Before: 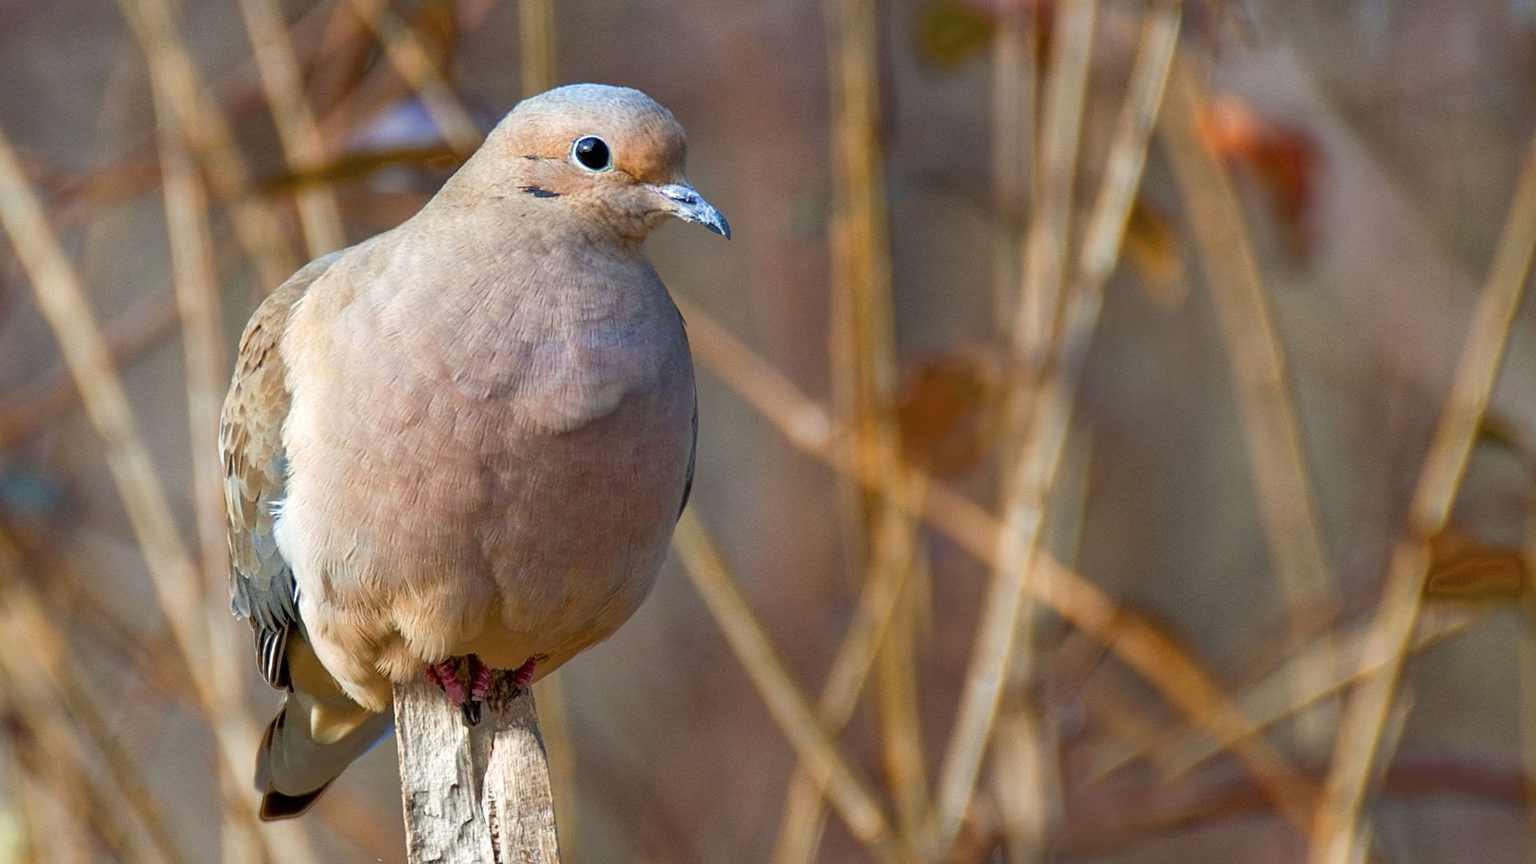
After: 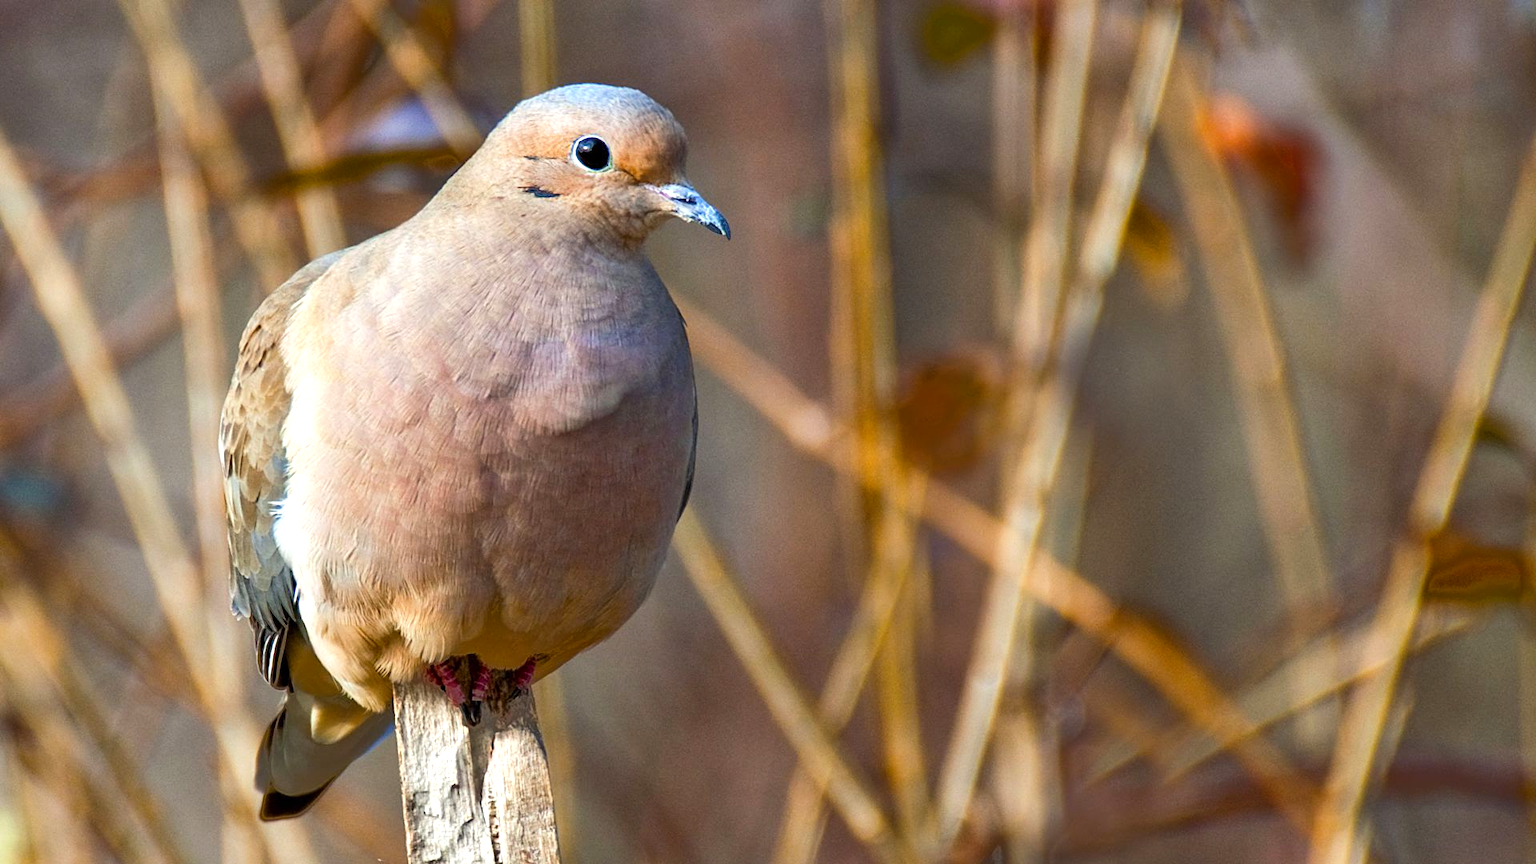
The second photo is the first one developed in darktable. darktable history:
tone equalizer: -8 EV -0.45 EV, -7 EV -0.392 EV, -6 EV -0.334 EV, -5 EV -0.247 EV, -3 EV 0.256 EV, -2 EV 0.362 EV, -1 EV 0.385 EV, +0 EV 0.444 EV, edges refinement/feathering 500, mask exposure compensation -1.57 EV, preserve details no
color balance rgb: perceptual saturation grading › global saturation 19.934%
